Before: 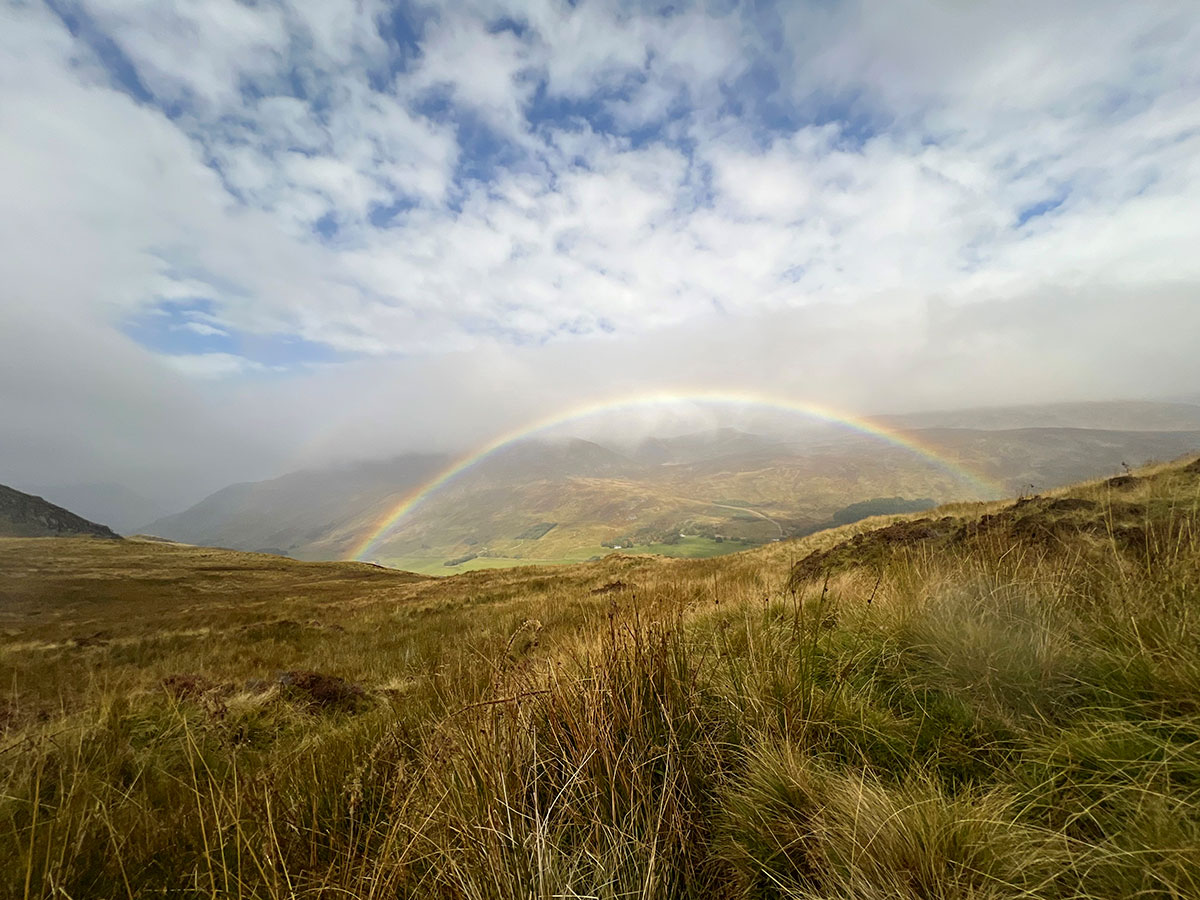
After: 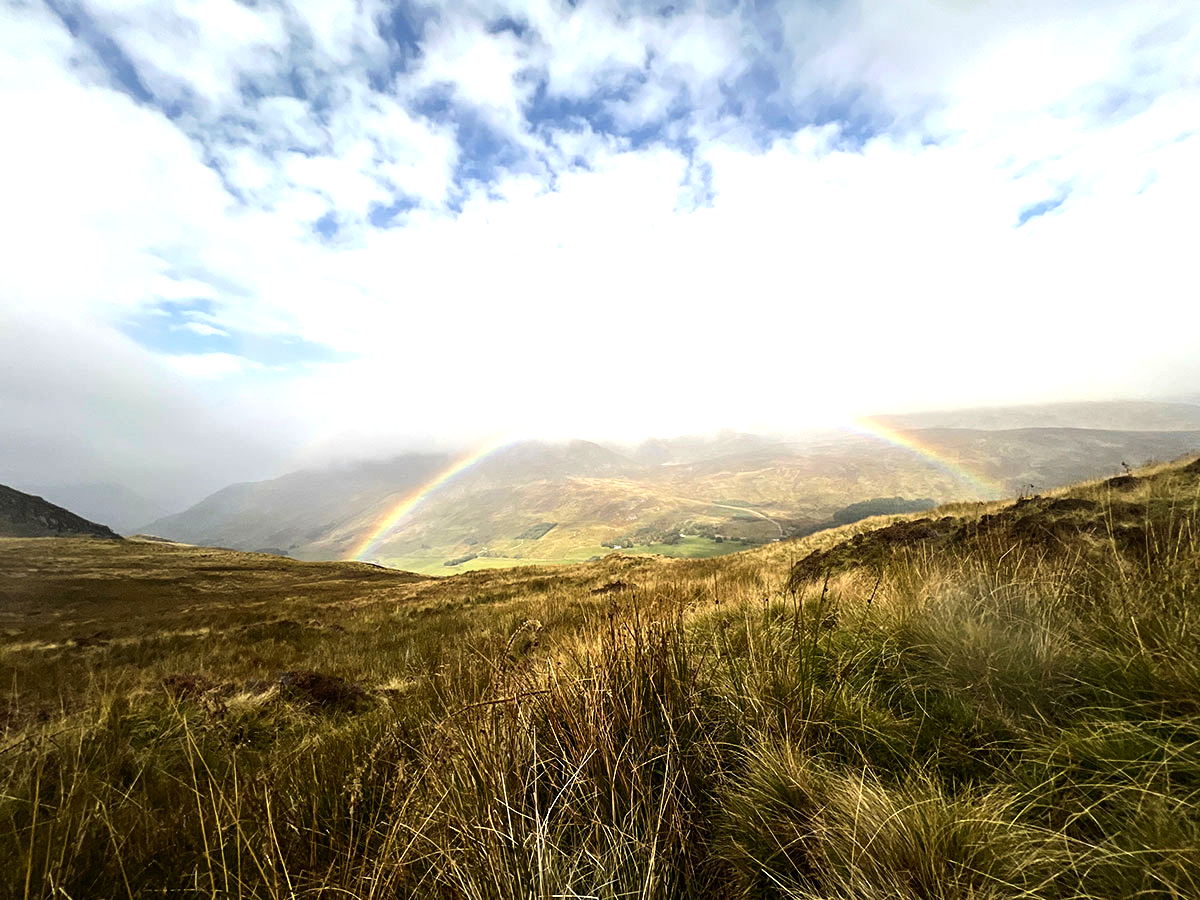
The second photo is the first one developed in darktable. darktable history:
tone equalizer: -8 EV -1.09 EV, -7 EV -1.01 EV, -6 EV -0.831 EV, -5 EV -0.609 EV, -3 EV 0.571 EV, -2 EV 0.89 EV, -1 EV 1.01 EV, +0 EV 1.06 EV, edges refinement/feathering 500, mask exposure compensation -1.57 EV, preserve details no
color correction: highlights a* -0.156, highlights b* 0.12
